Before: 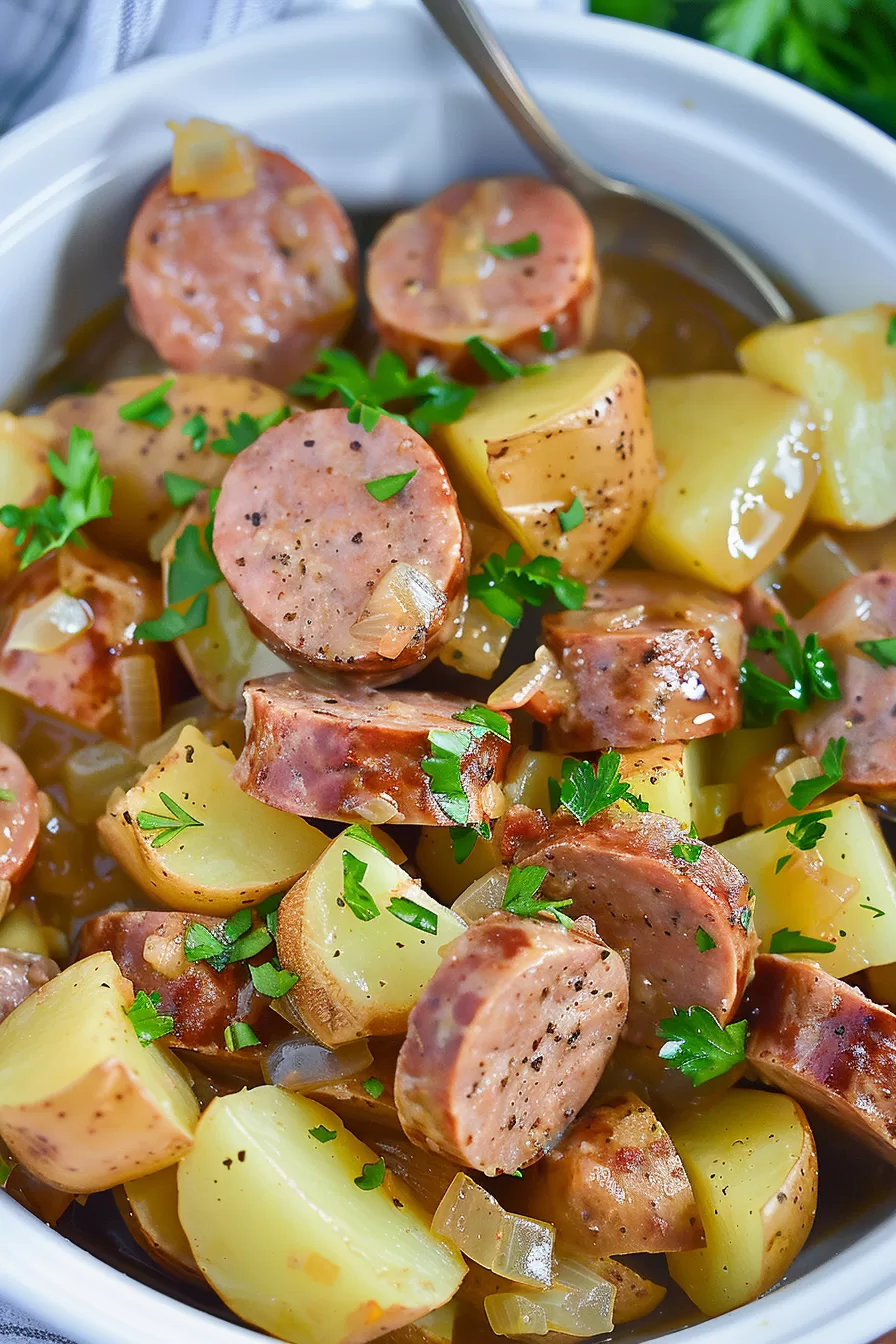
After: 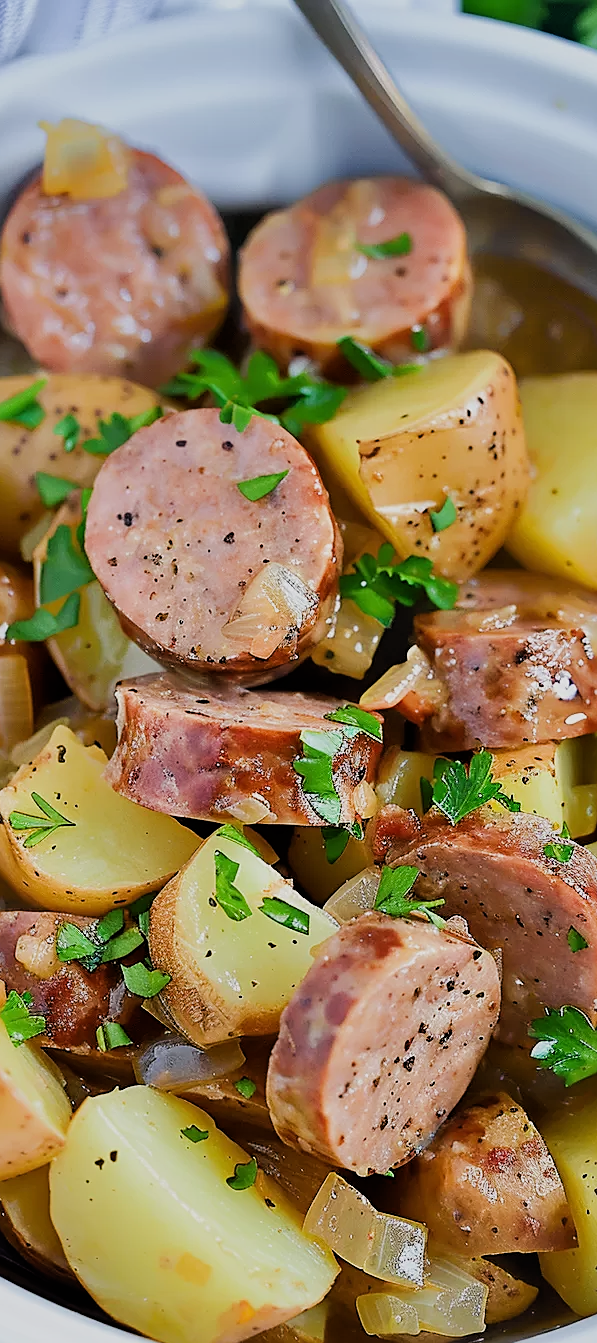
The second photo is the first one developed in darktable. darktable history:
crop and rotate: left 14.382%, right 18.946%
sharpen: amount 0.494
filmic rgb: black relative exposure -5.15 EV, white relative exposure 4 EV, threshold 3.02 EV, hardness 2.9, contrast 1.096, highlights saturation mix -20.35%, enable highlight reconstruction true
